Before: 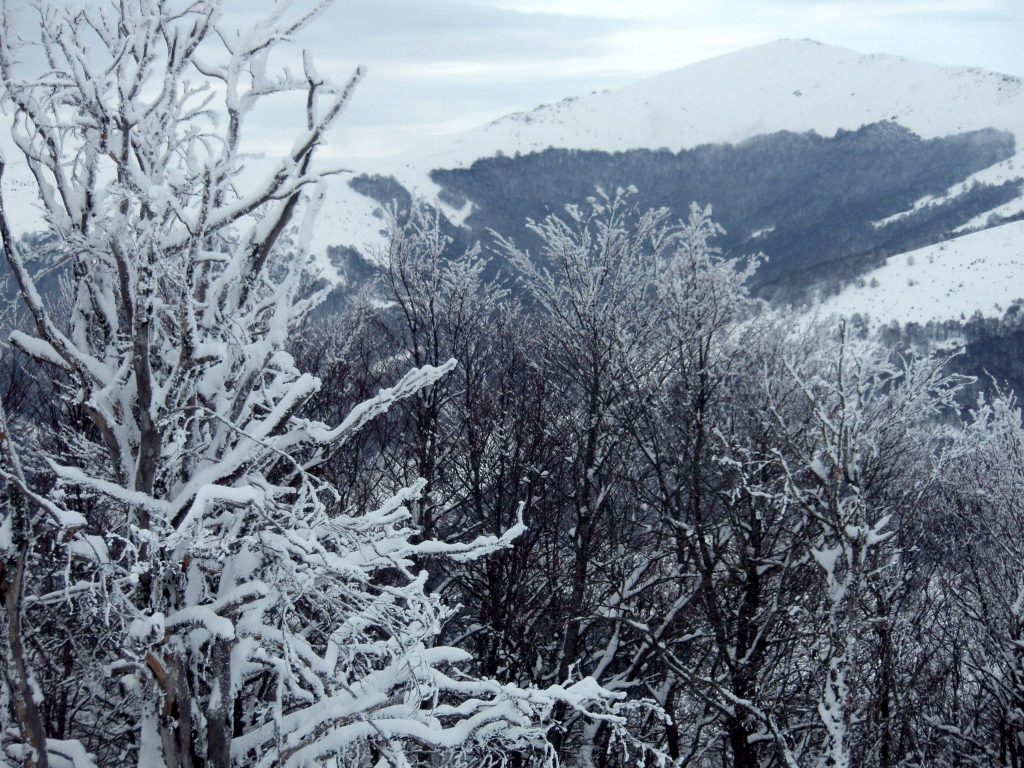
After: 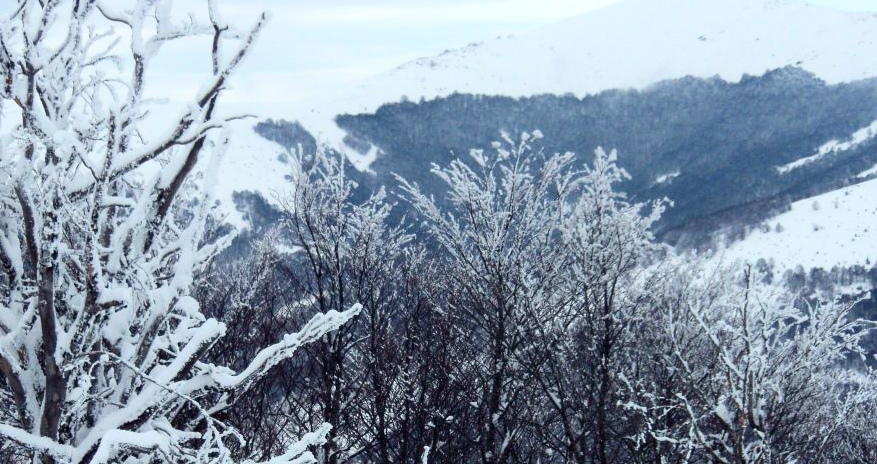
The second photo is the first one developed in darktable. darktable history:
crop and rotate: left 9.345%, top 7.22%, right 4.982%, bottom 32.331%
contrast brightness saturation: contrast 0.23, brightness 0.1, saturation 0.29
